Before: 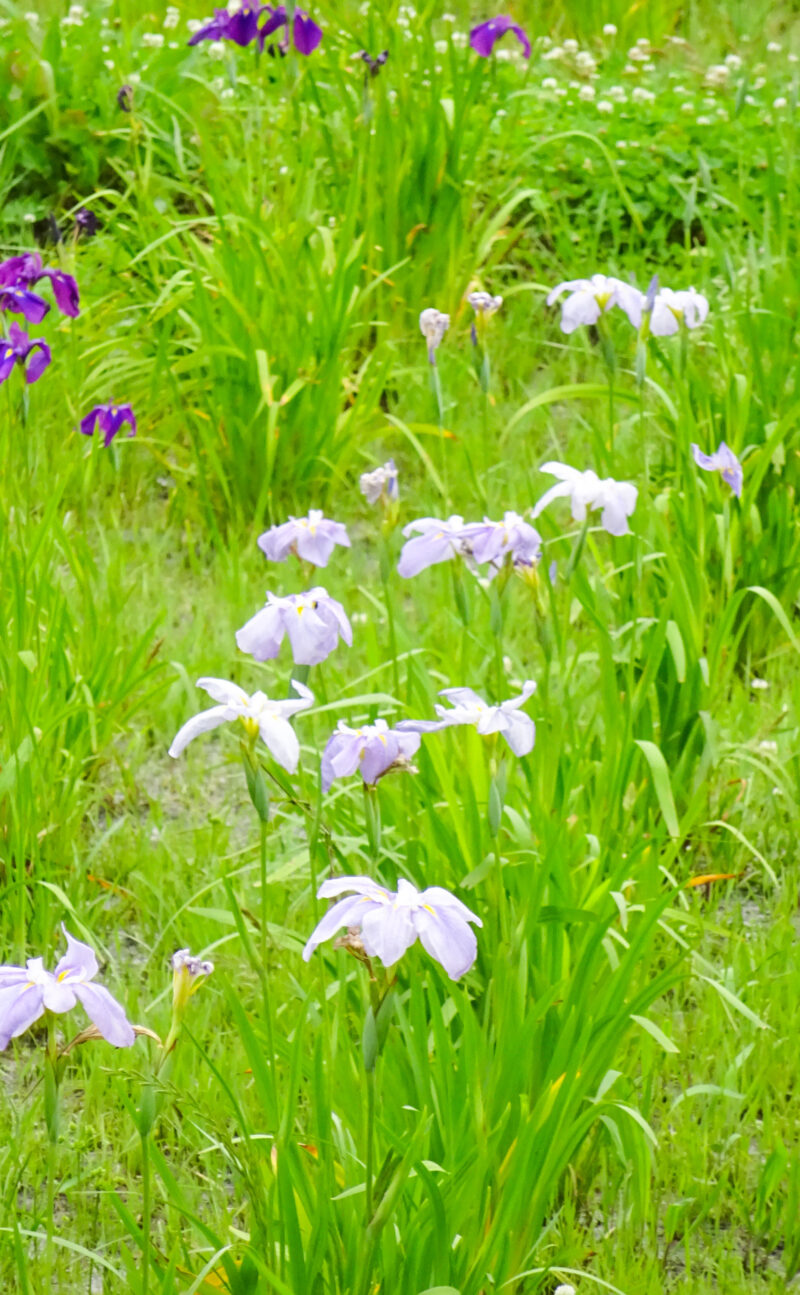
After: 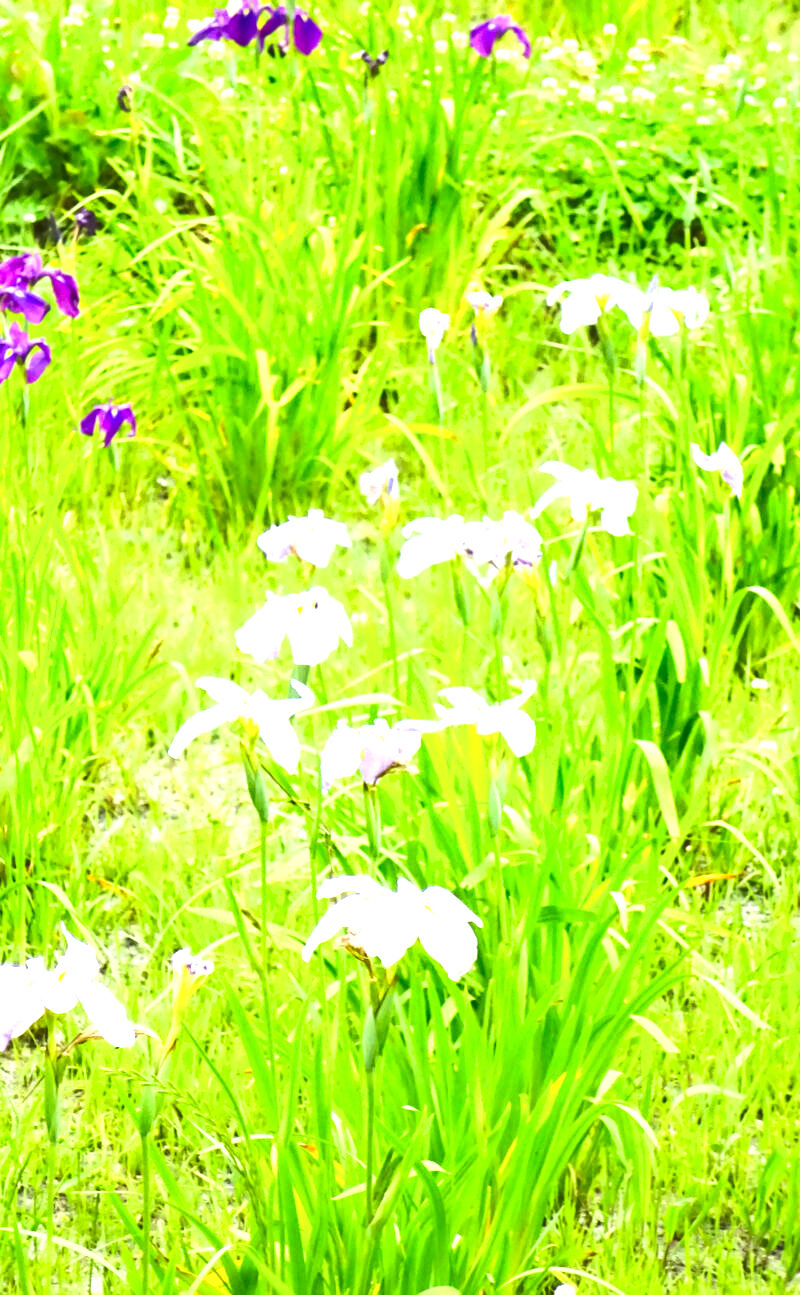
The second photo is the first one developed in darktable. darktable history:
shadows and highlights: shadows 37.27, highlights -28.18, soften with gaussian
exposure: black level correction 0, exposure 1.3 EV, compensate exposure bias true, compensate highlight preservation false
